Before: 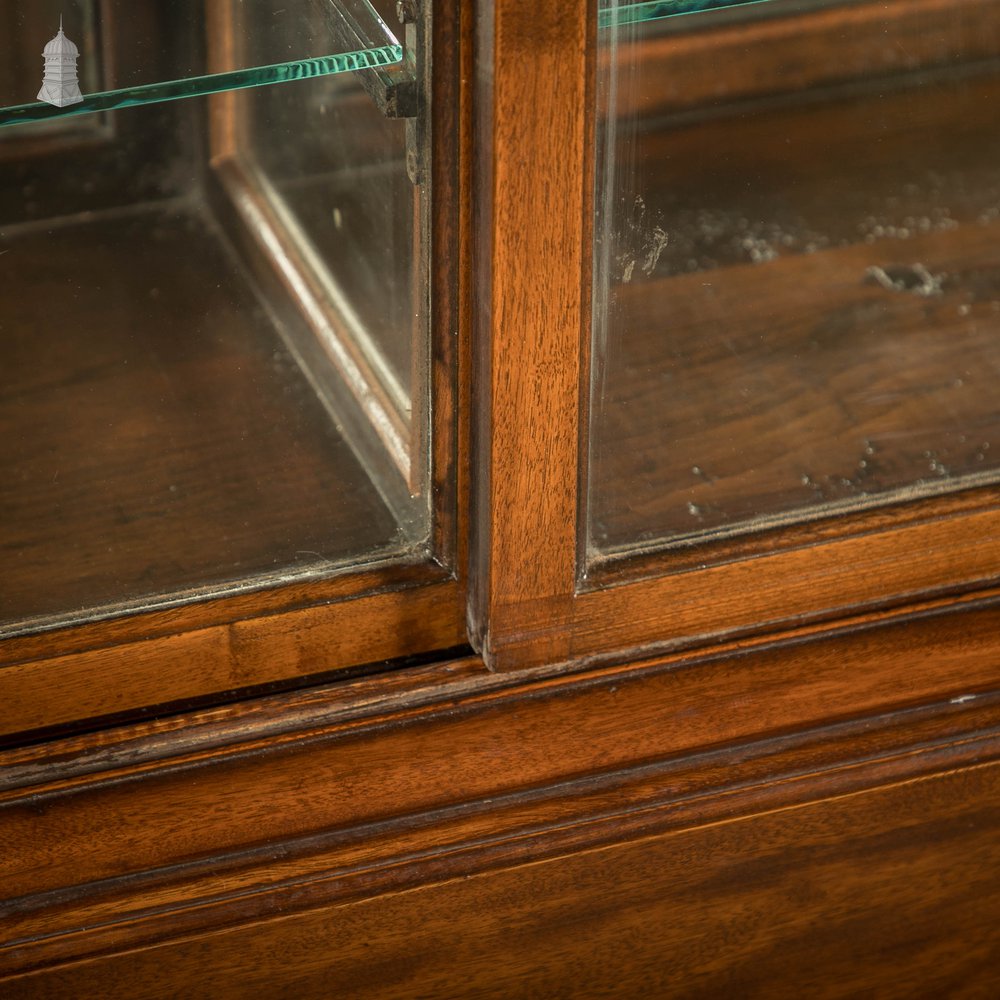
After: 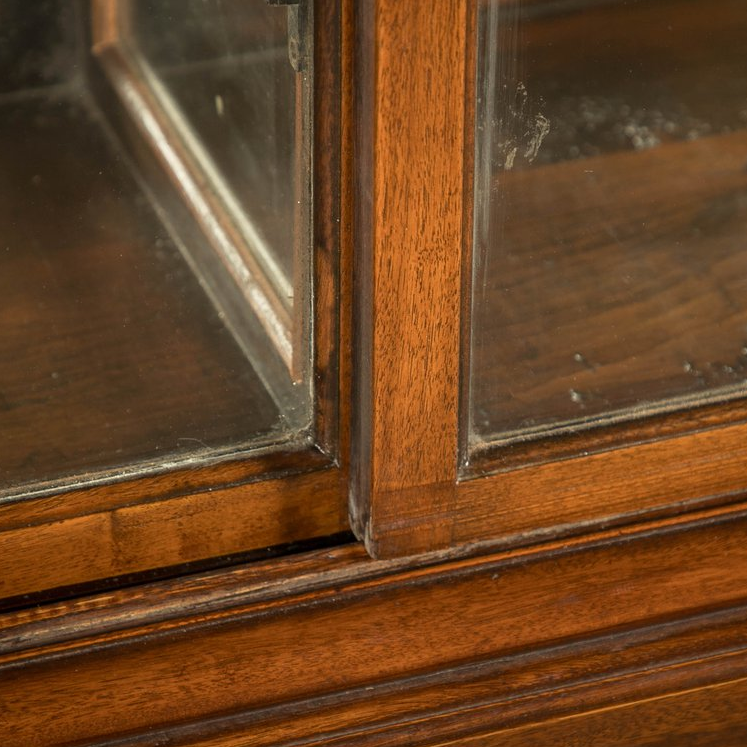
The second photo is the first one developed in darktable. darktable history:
crop and rotate: left 11.831%, top 11.346%, right 13.429%, bottom 13.899%
base curve: preserve colors none
